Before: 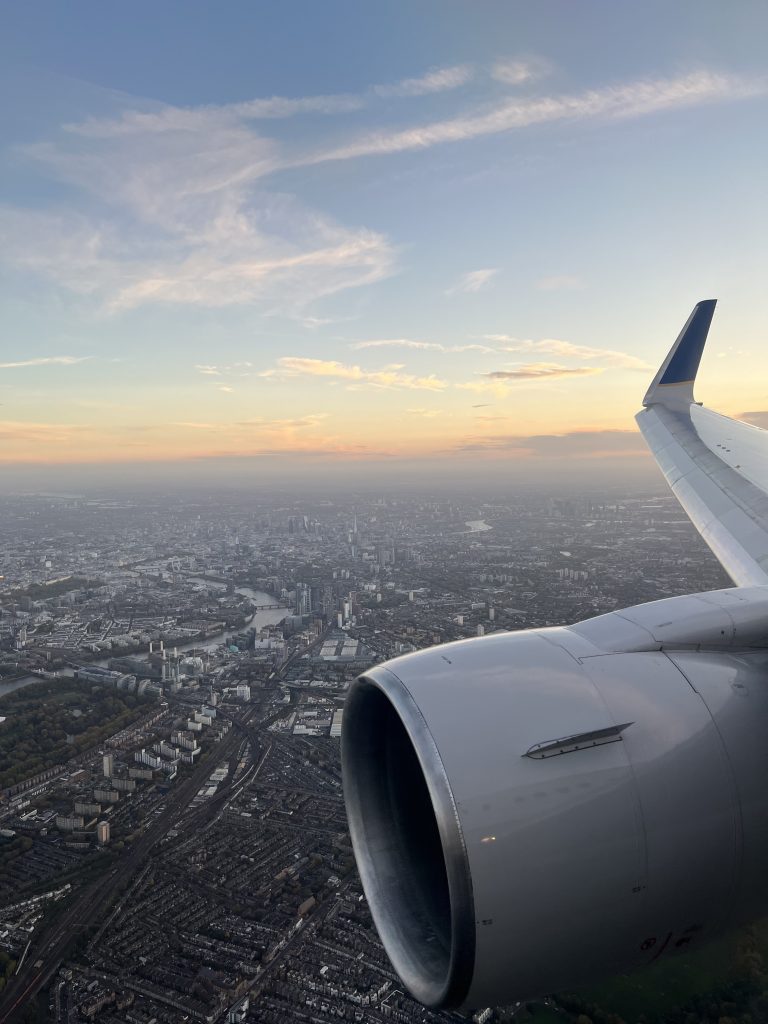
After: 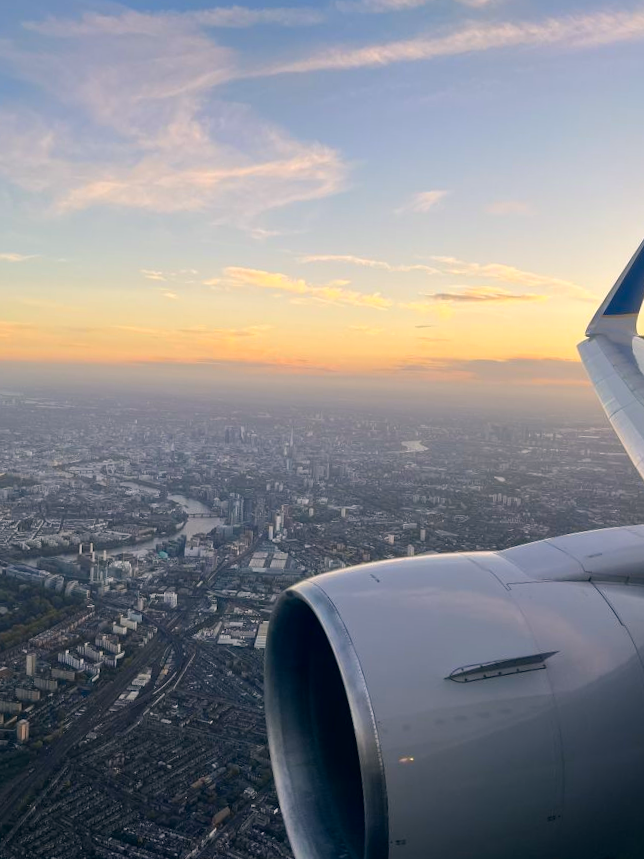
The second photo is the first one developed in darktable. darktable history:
crop and rotate: angle -3.27°, left 5.211%, top 5.211%, right 4.607%, bottom 4.607%
color balance rgb: linear chroma grading › global chroma 13.3%, global vibrance 41.49%
color correction: highlights a* 5.38, highlights b* 5.3, shadows a* -4.26, shadows b* -5.11
